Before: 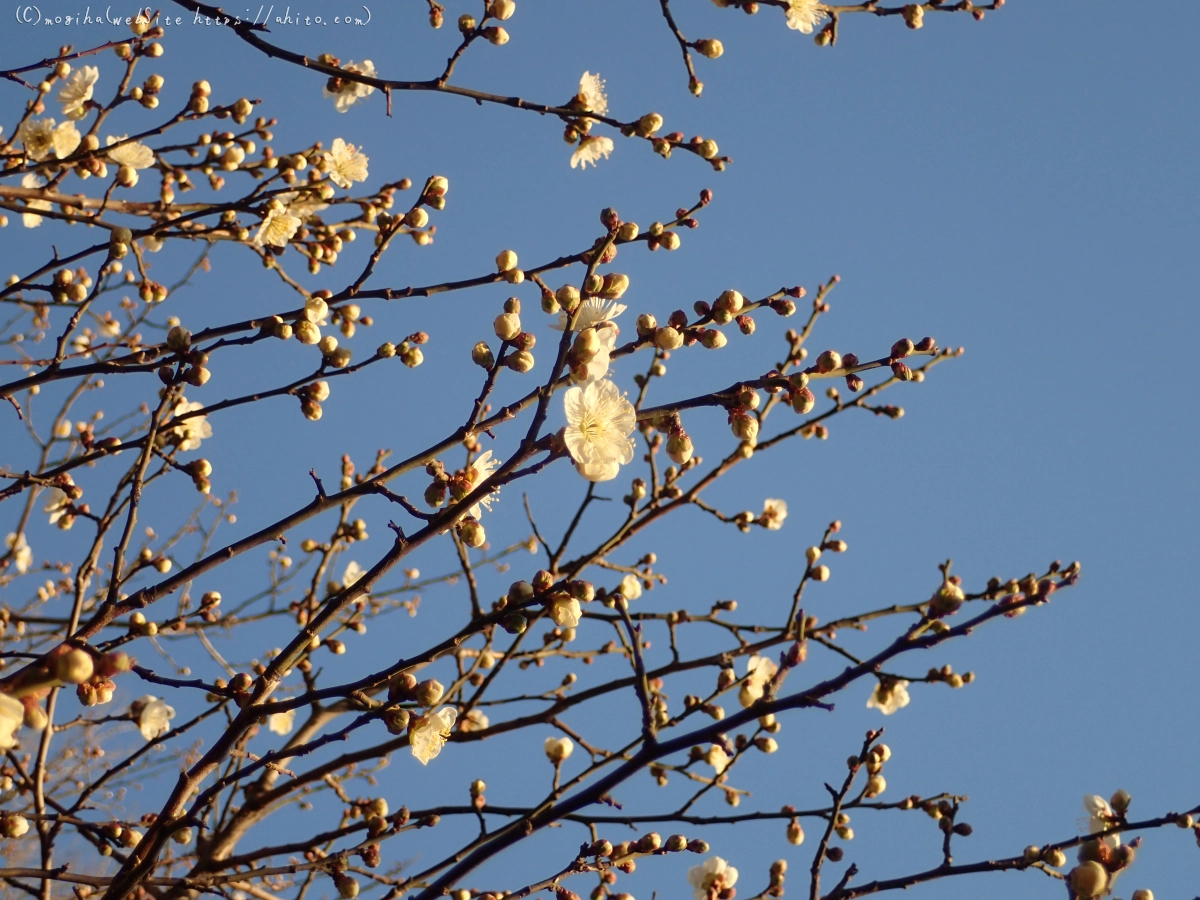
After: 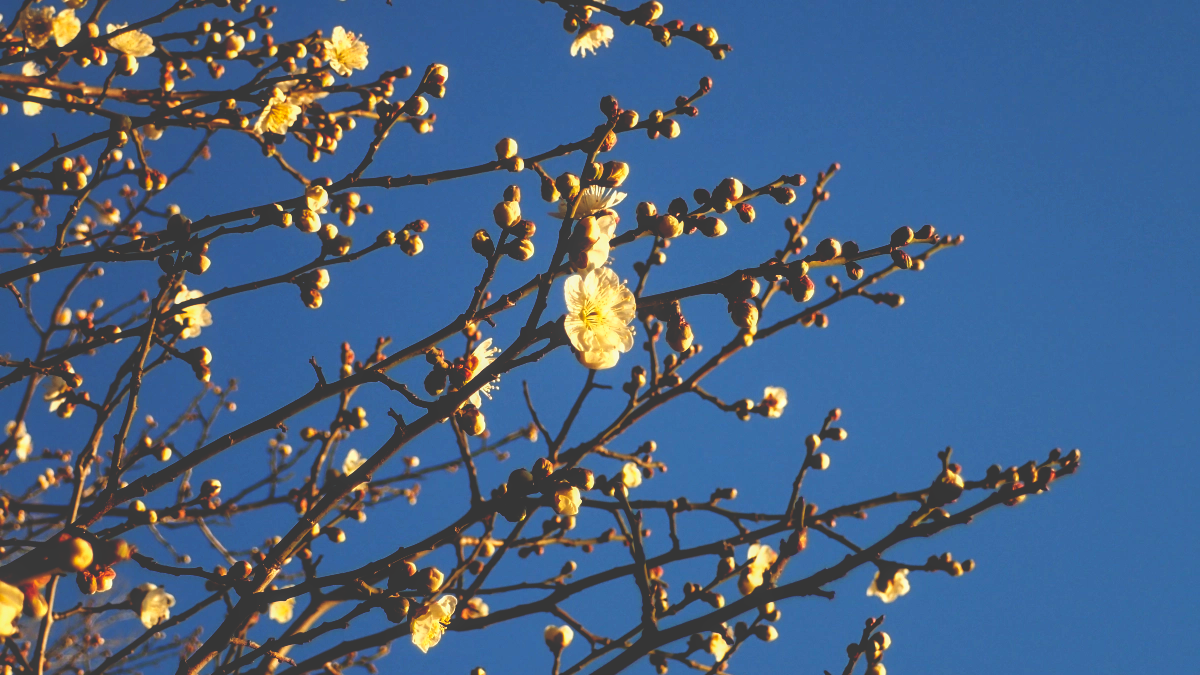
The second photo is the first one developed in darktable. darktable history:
local contrast: detail 110%
crop and rotate: top 12.5%, bottom 12.5%
base curve: curves: ch0 [(0, 0.036) (0.083, 0.04) (0.804, 1)], preserve colors none
